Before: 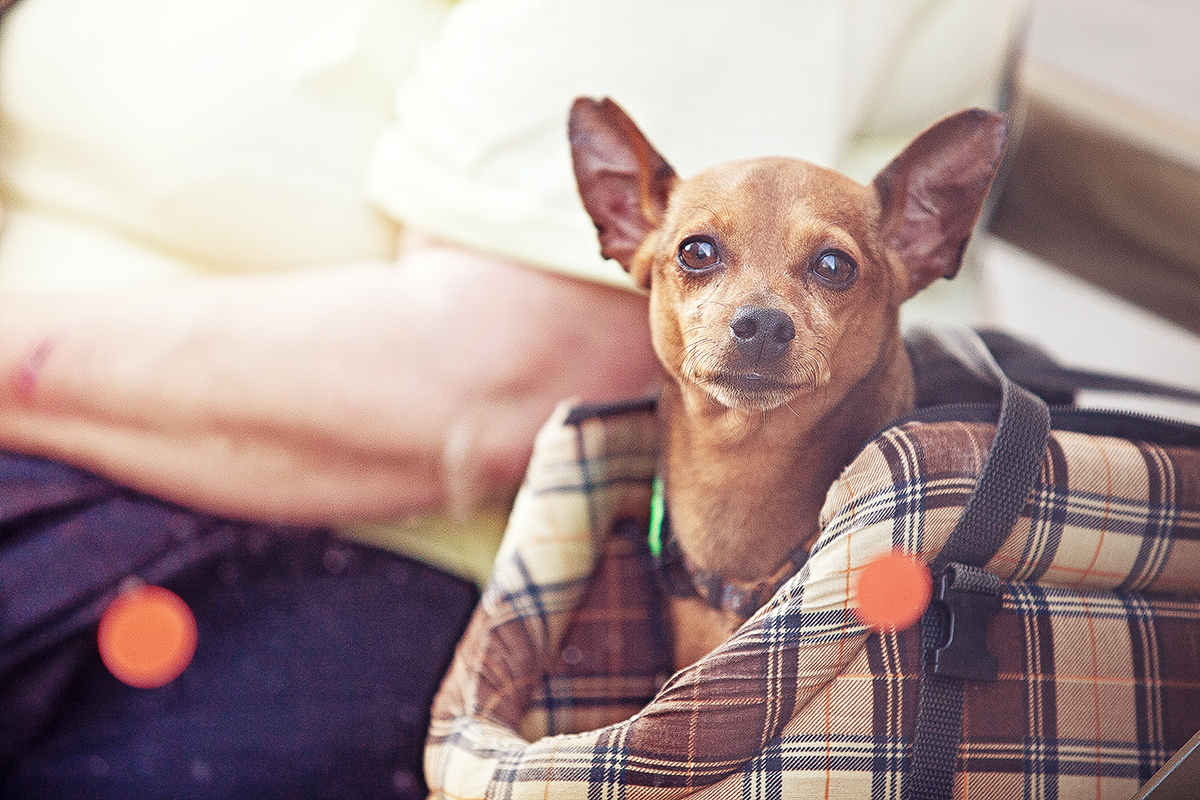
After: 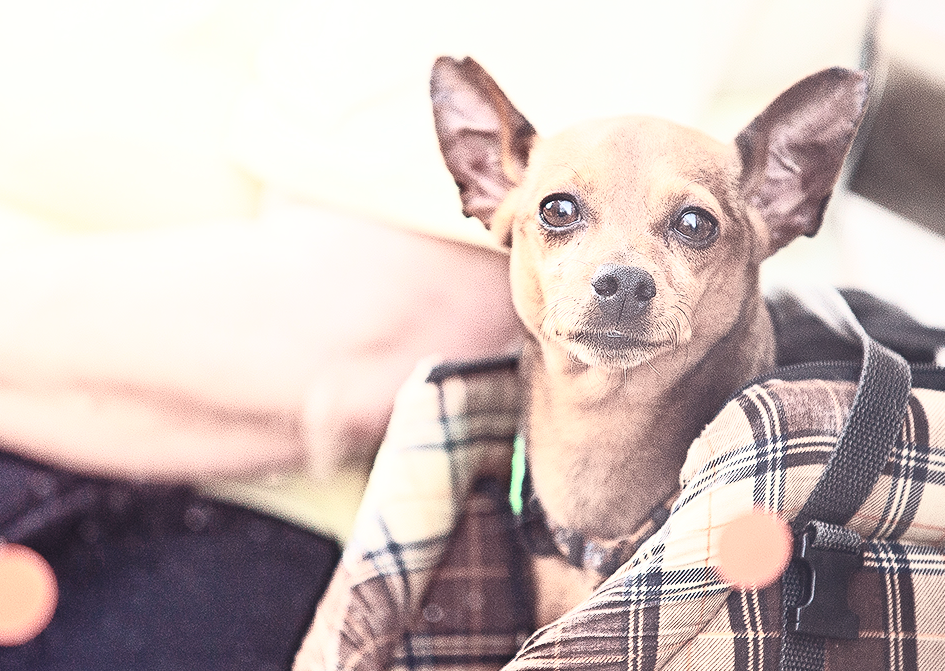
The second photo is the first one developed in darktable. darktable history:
crop: left 11.611%, top 5.349%, right 9.591%, bottom 10.706%
contrast brightness saturation: contrast 0.551, brightness 0.578, saturation -0.348
